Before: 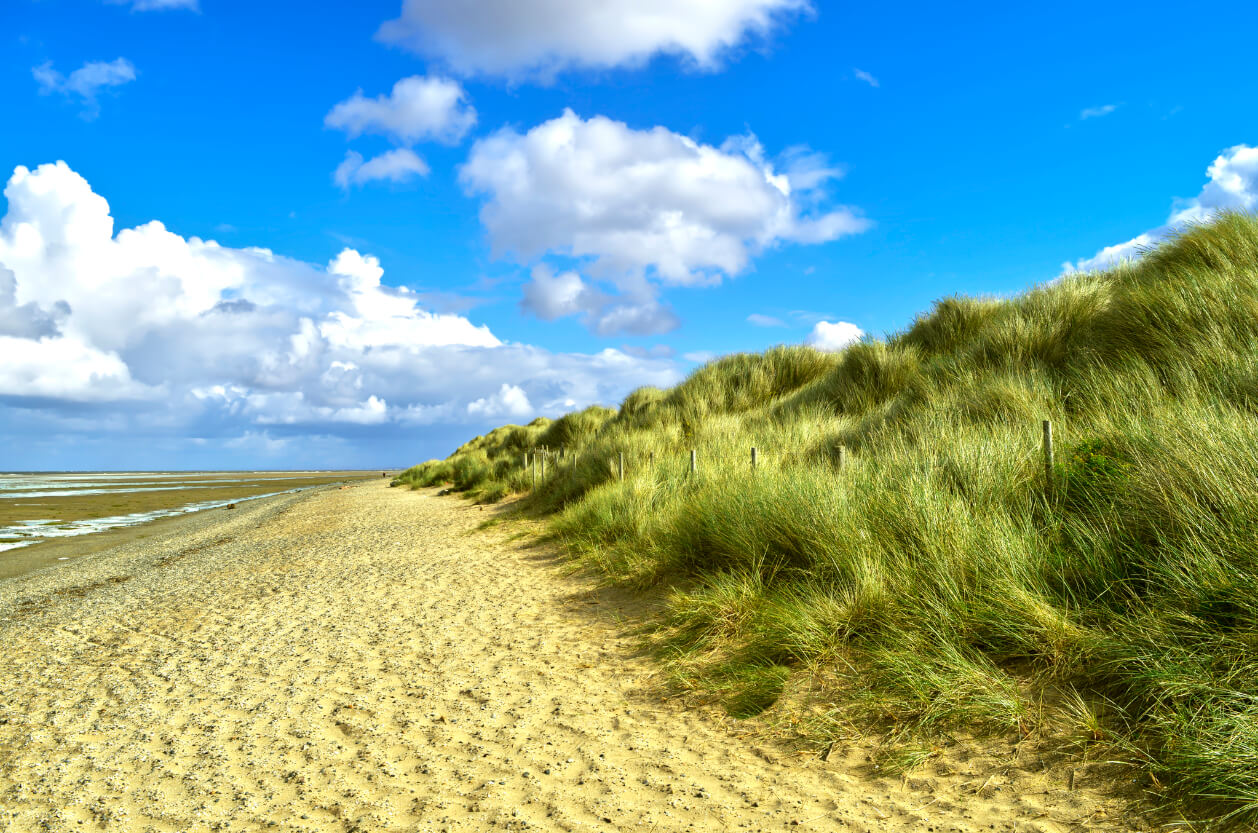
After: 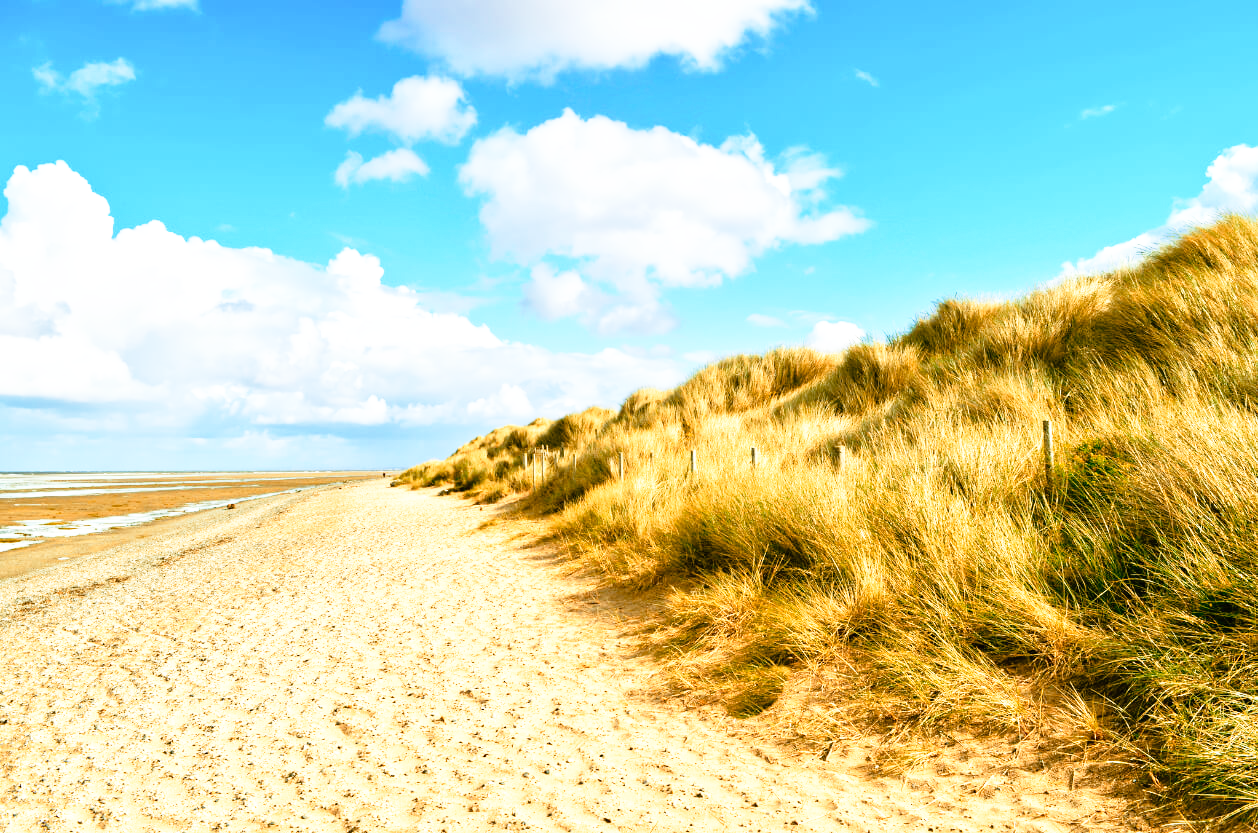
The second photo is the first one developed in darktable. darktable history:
base curve: curves: ch0 [(0, 0) (0.012, 0.01) (0.073, 0.168) (0.31, 0.711) (0.645, 0.957) (1, 1)], preserve colors none
color zones: curves: ch2 [(0, 0.5) (0.143, 0.5) (0.286, 0.416) (0.429, 0.5) (0.571, 0.5) (0.714, 0.5) (0.857, 0.5) (1, 0.5)]
